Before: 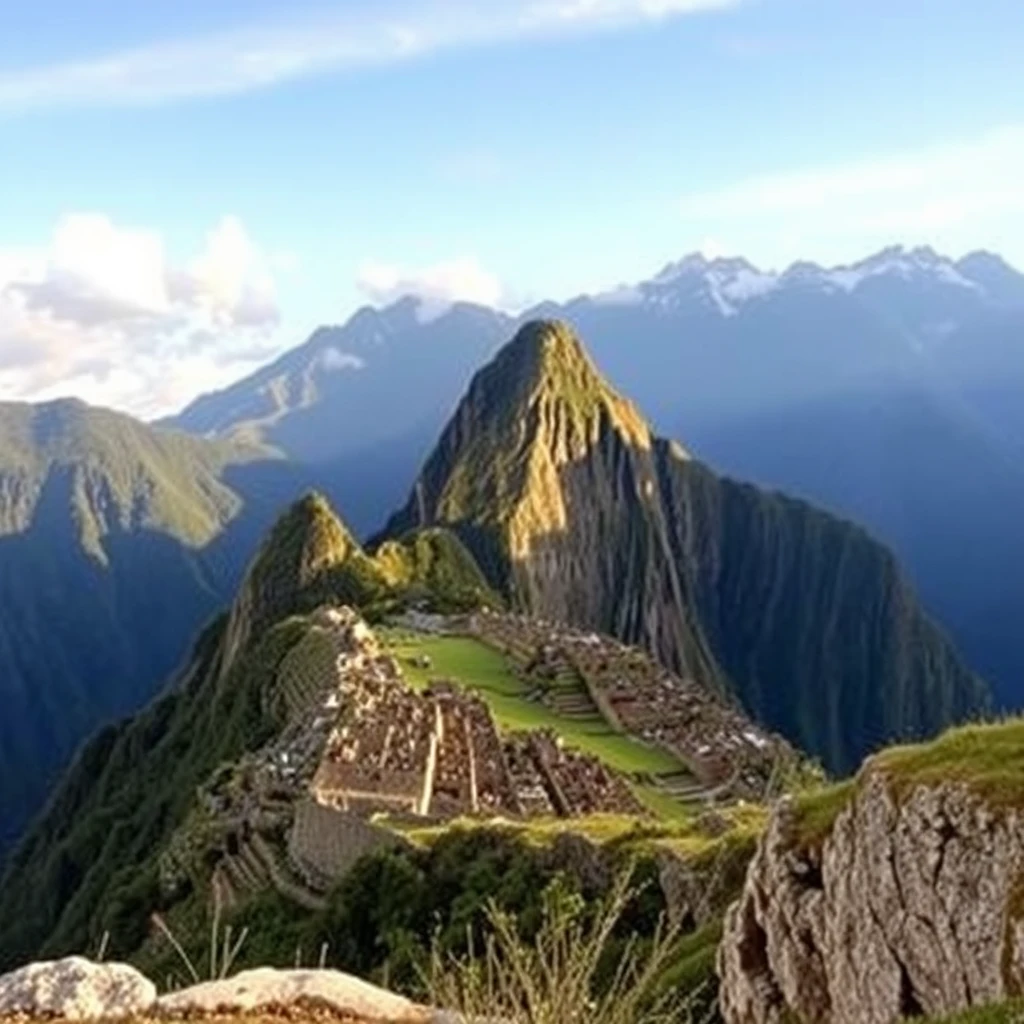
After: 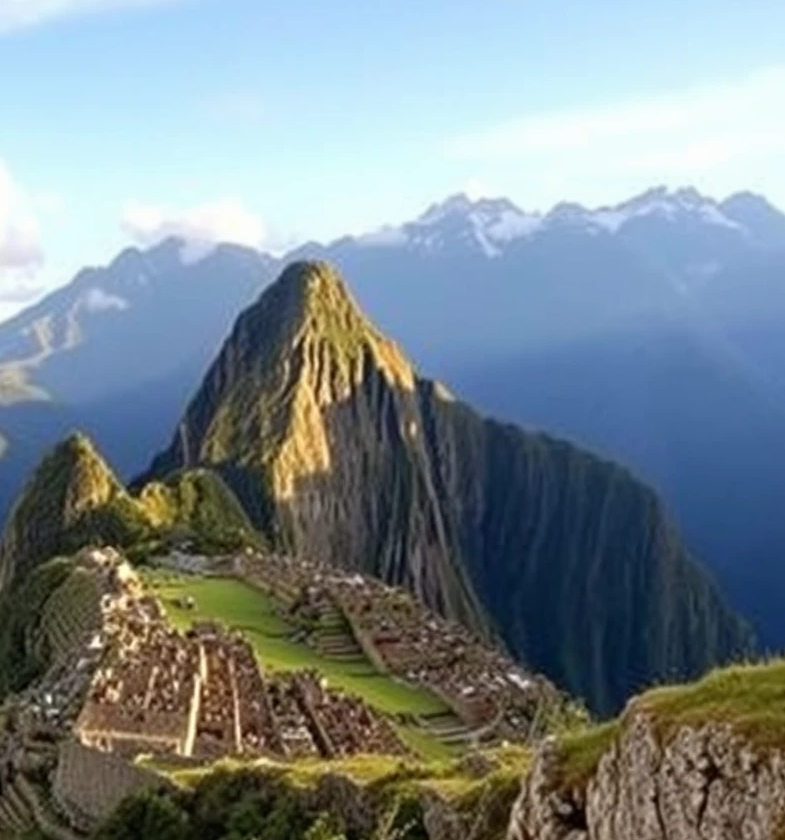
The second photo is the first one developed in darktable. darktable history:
base curve: curves: ch0 [(0, 0) (0.297, 0.298) (1, 1)], preserve colors none
crop: left 23.095%, top 5.827%, bottom 11.854%
